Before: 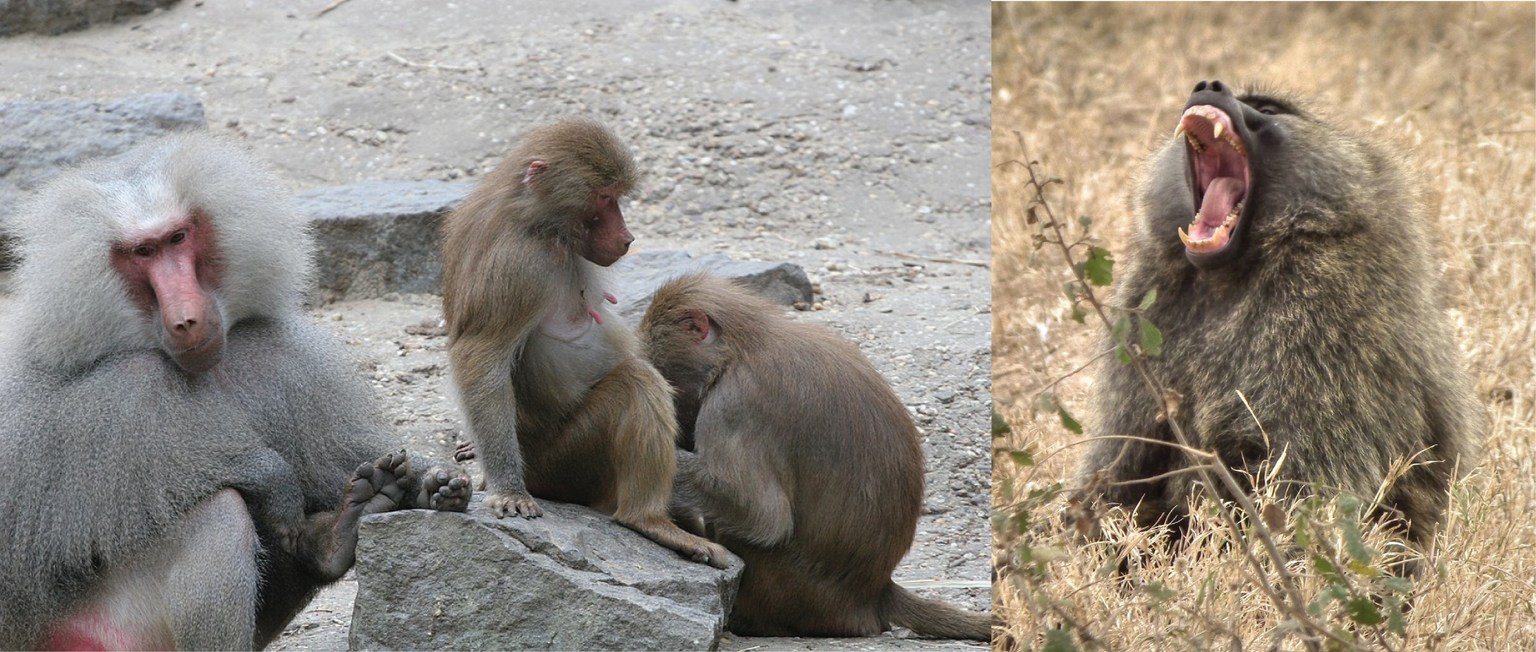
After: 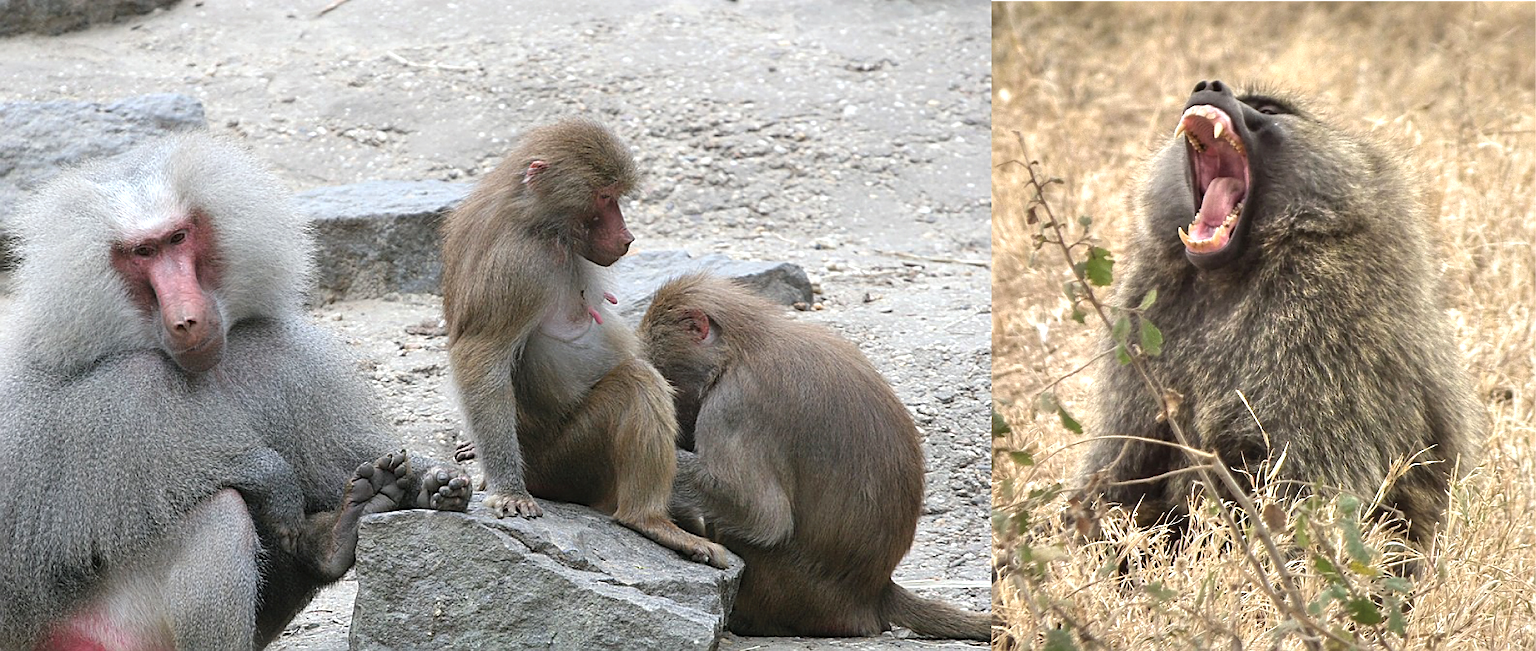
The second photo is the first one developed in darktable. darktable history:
exposure: exposure 0.367 EV, compensate highlight preservation false
sharpen: on, module defaults
